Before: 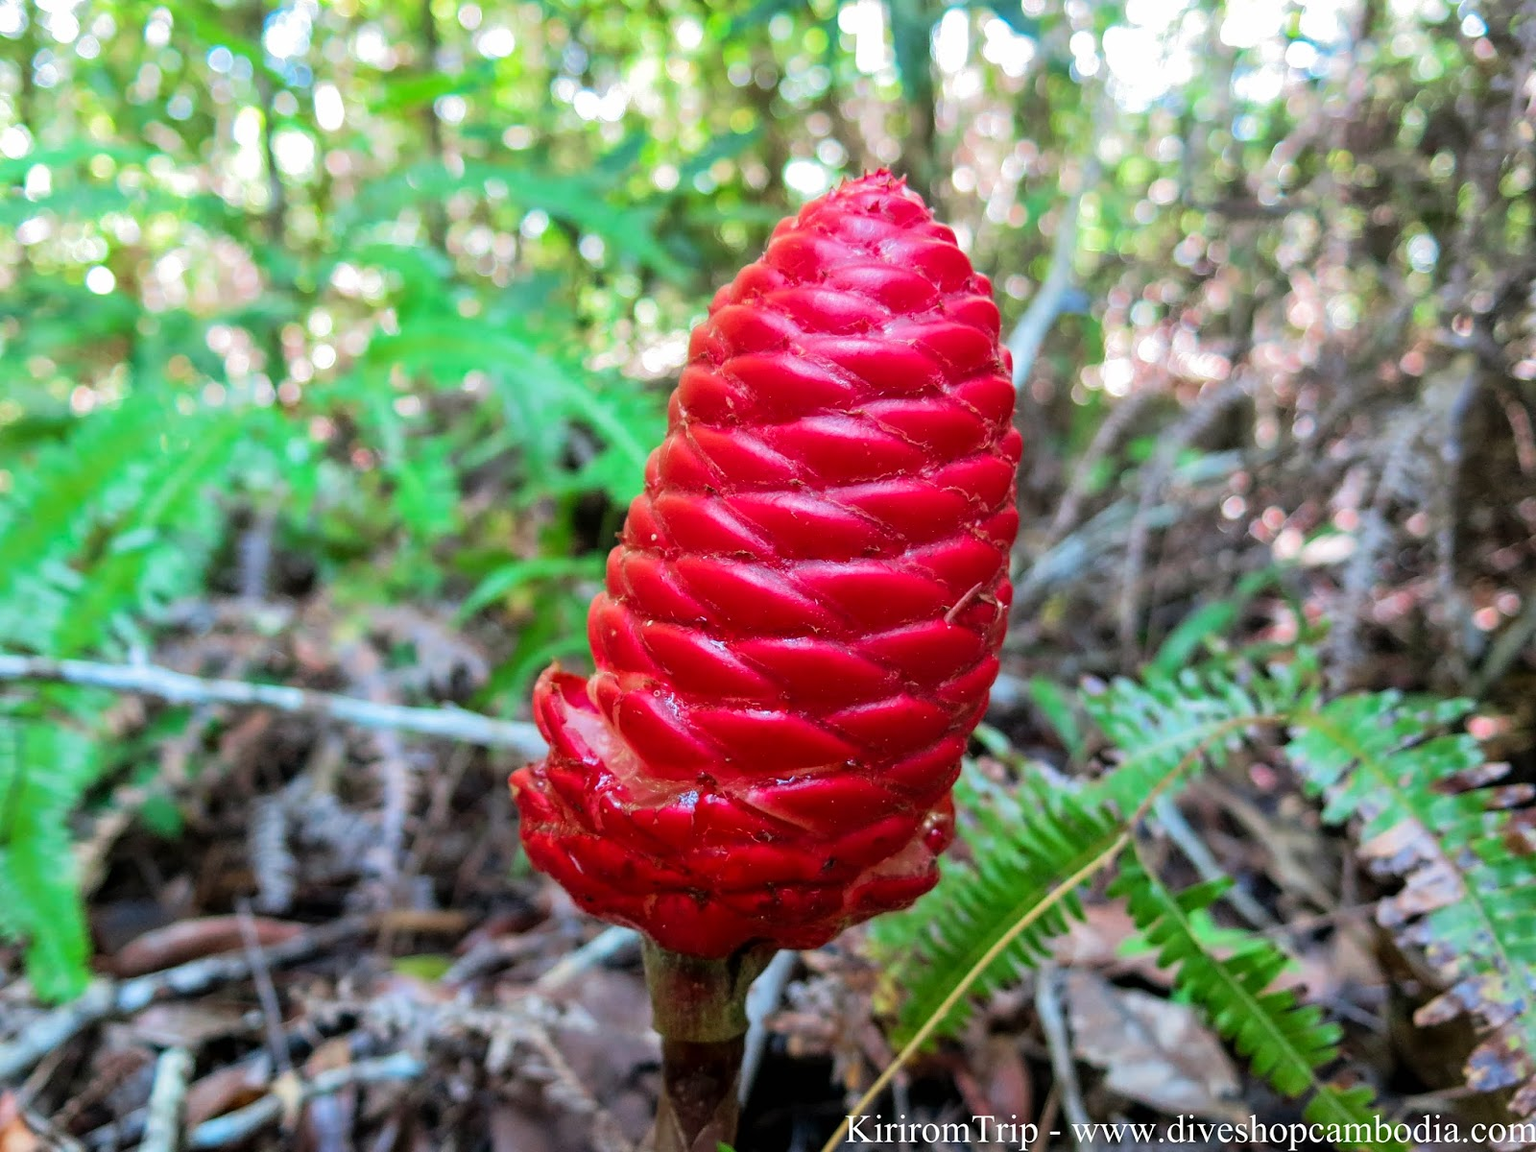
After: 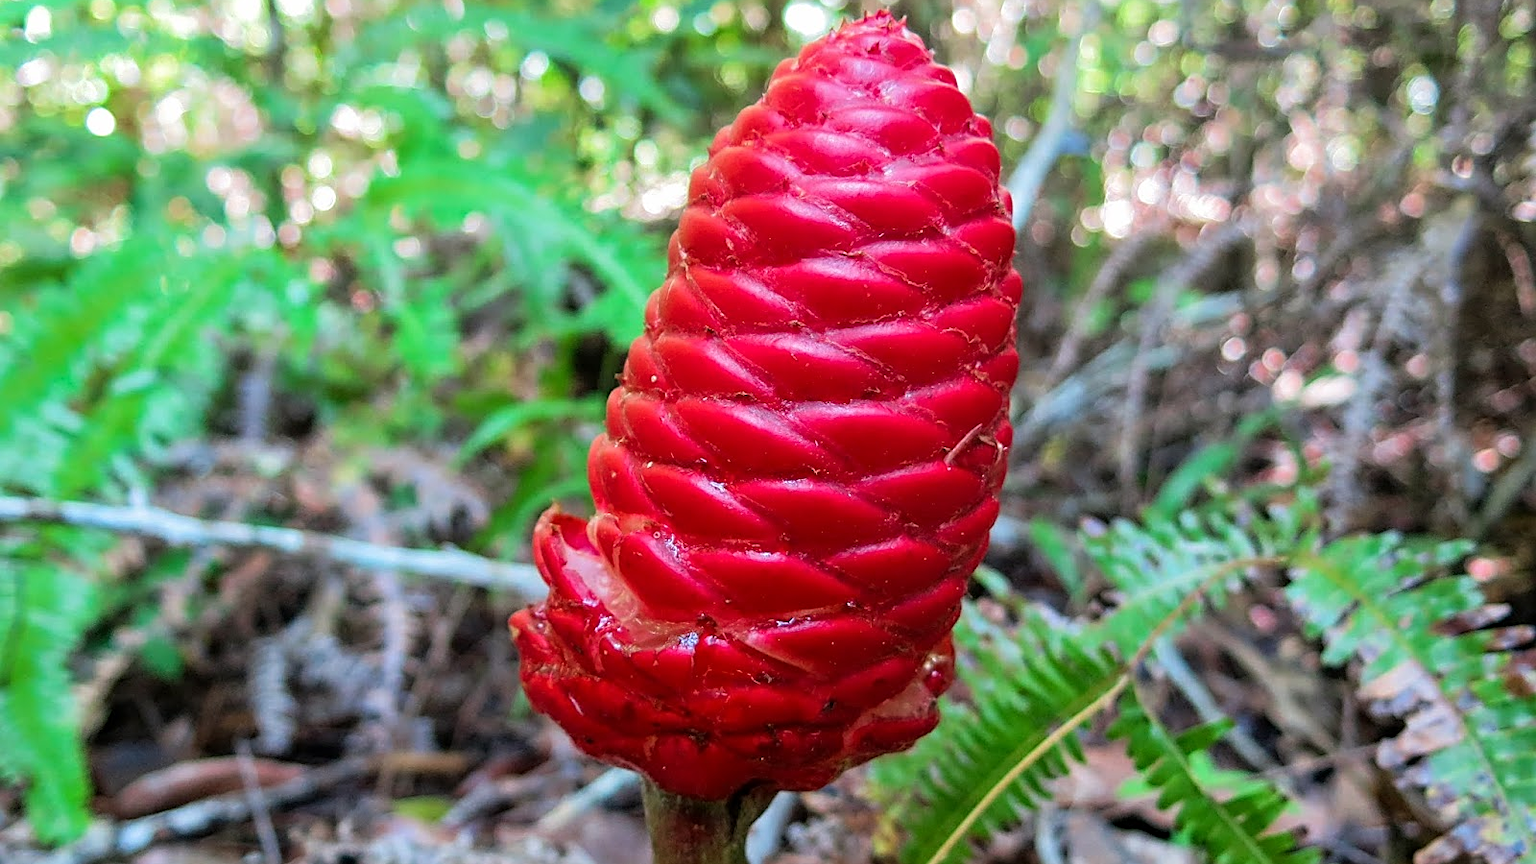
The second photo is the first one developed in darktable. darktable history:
sharpen: on, module defaults
crop: top 13.819%, bottom 11.169%
